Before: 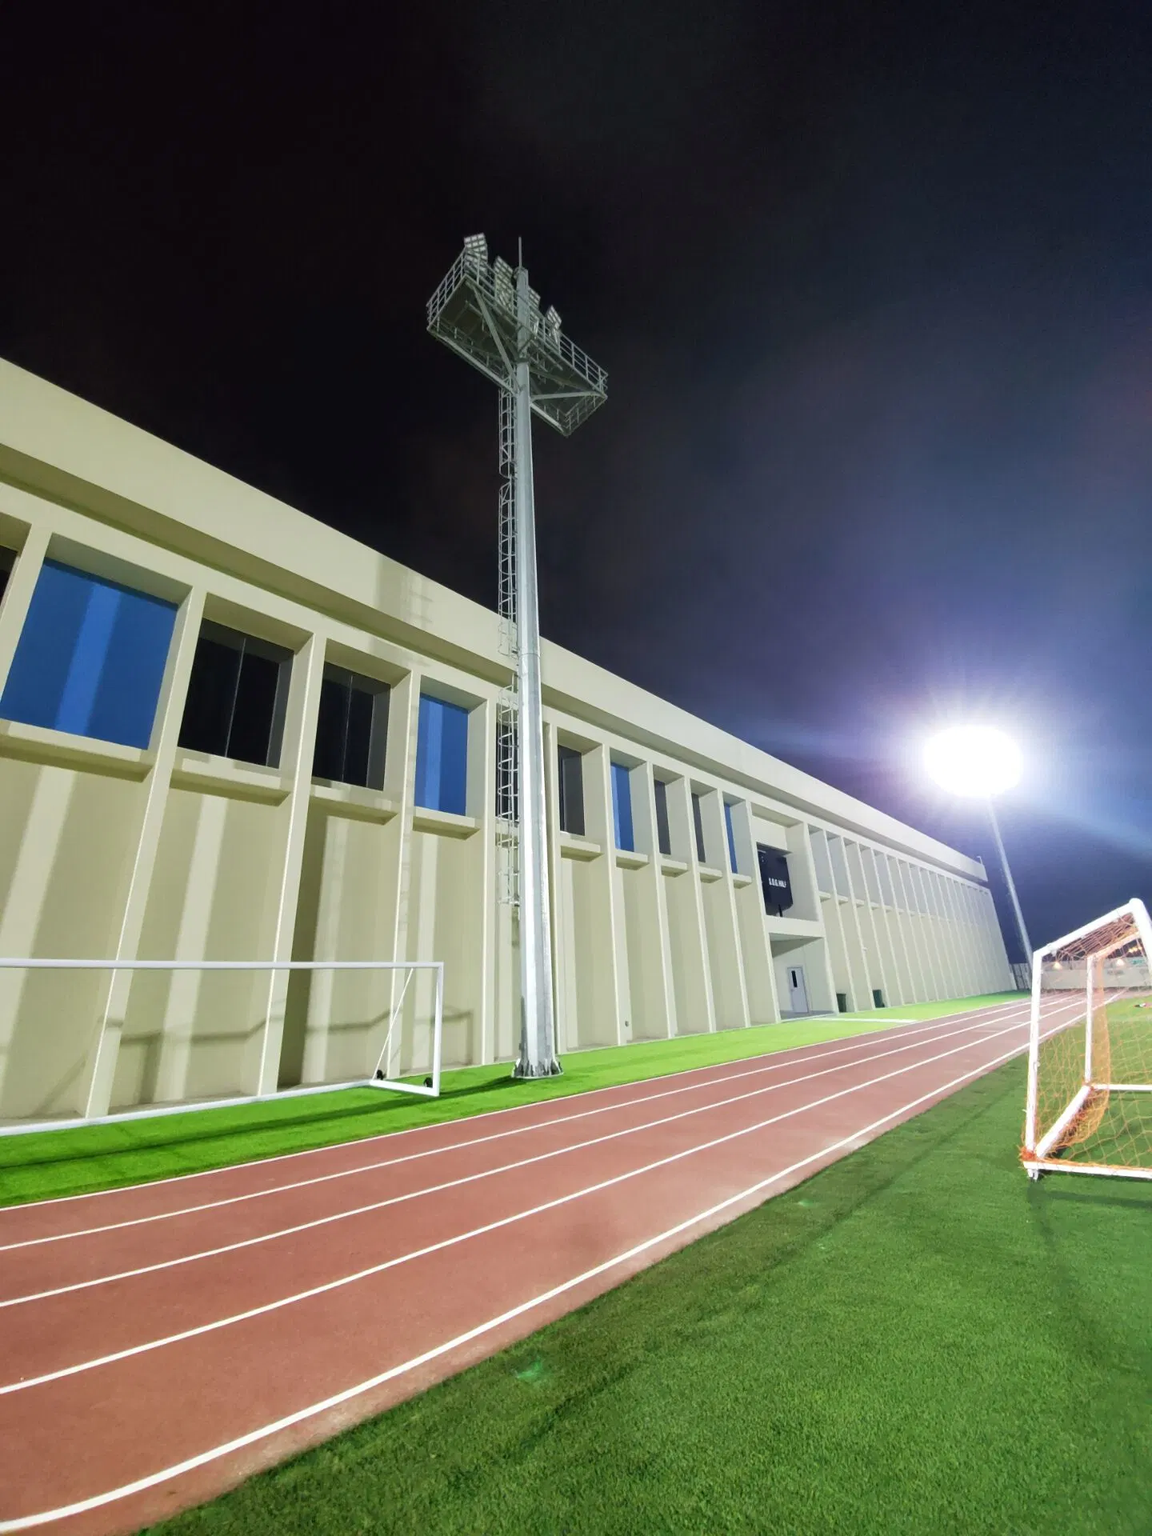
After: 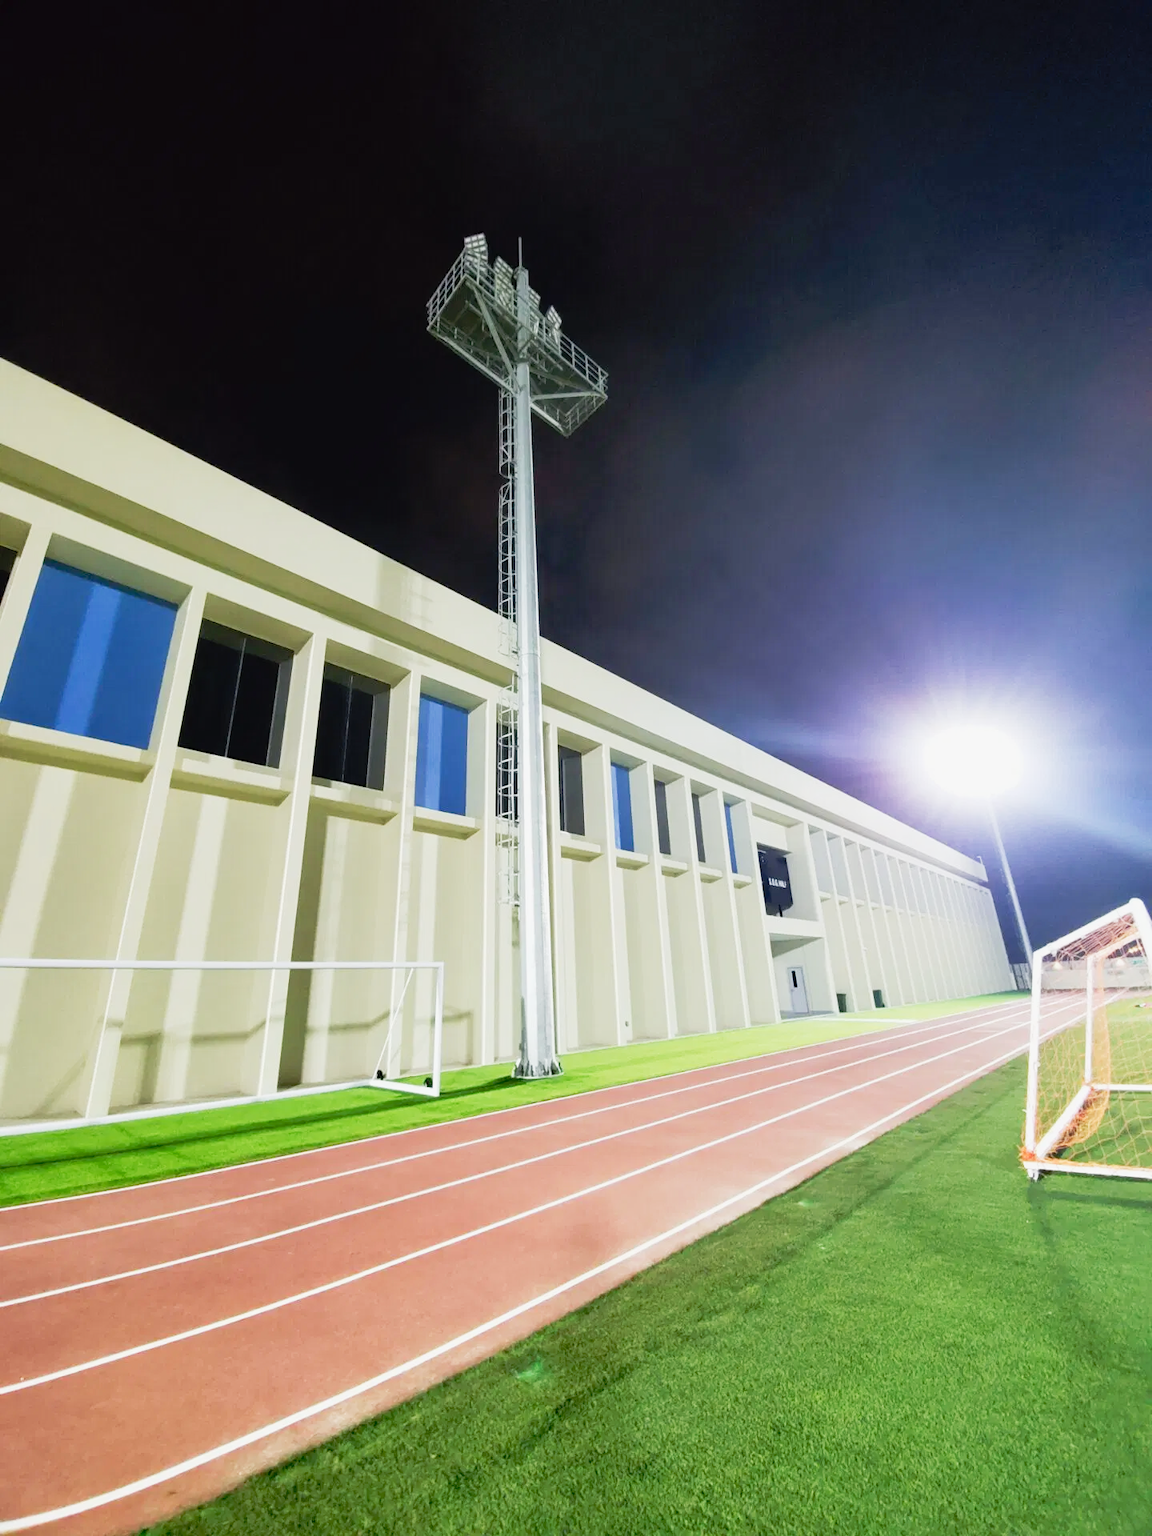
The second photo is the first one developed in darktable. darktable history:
tone curve: curves: ch0 [(0, 0.005) (0.103, 0.097) (0.18, 0.22) (0.4, 0.485) (0.5, 0.612) (0.668, 0.787) (0.823, 0.894) (1, 0.971)]; ch1 [(0, 0) (0.172, 0.123) (0.324, 0.253) (0.396, 0.388) (0.478, 0.461) (0.499, 0.498) (0.522, 0.528) (0.618, 0.649) (0.753, 0.821) (1, 1)]; ch2 [(0, 0) (0.411, 0.424) (0.496, 0.501) (0.515, 0.514) (0.555, 0.585) (0.641, 0.69) (1, 1)], preserve colors none
